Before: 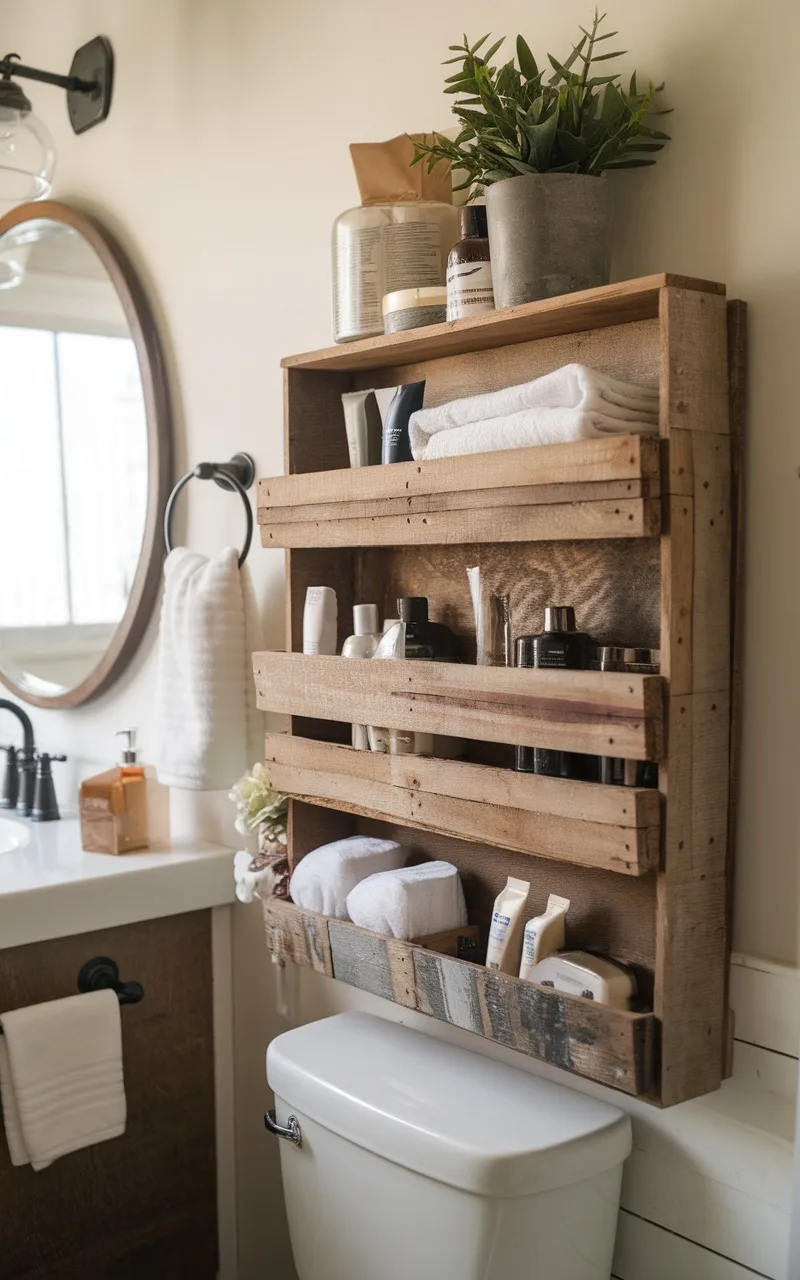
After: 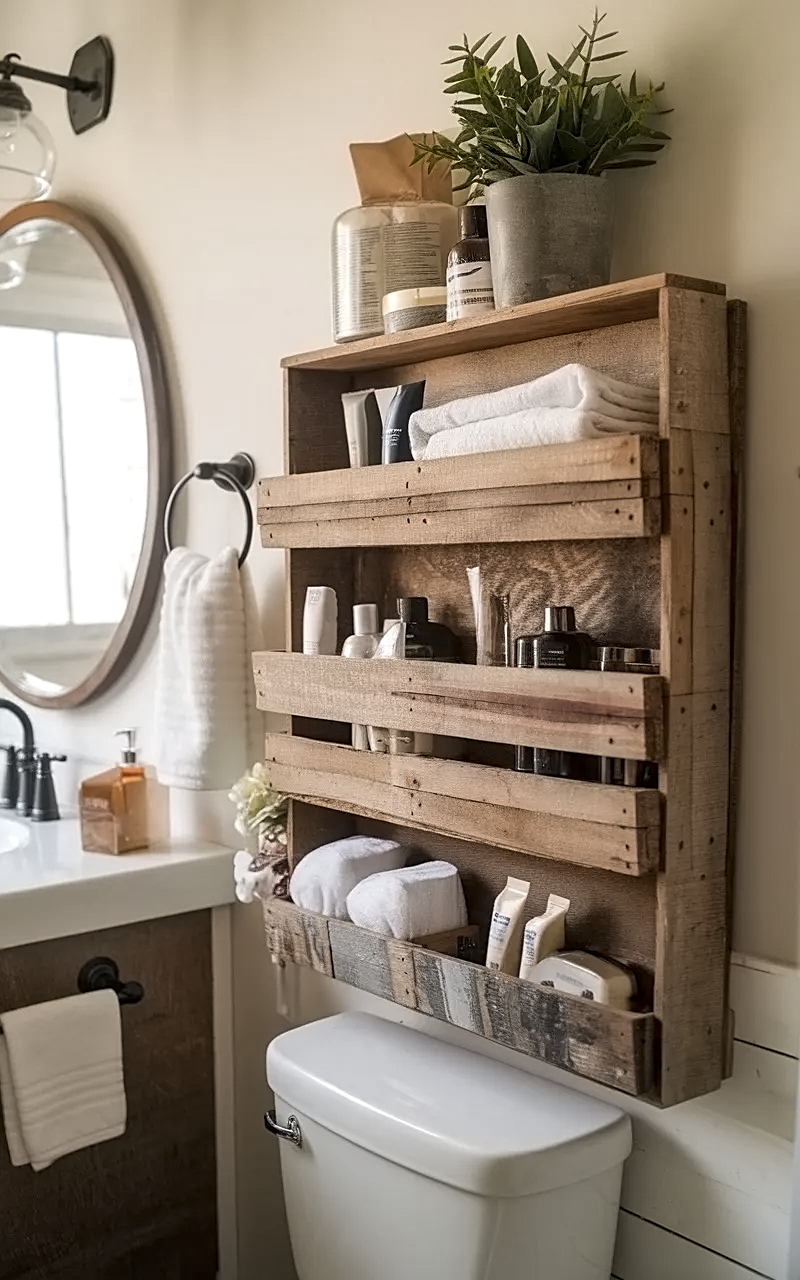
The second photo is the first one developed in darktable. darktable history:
sharpen: on, module defaults
levels: mode automatic
local contrast: highlights 100%, shadows 100%, detail 131%, midtone range 0.2
shadows and highlights: shadows 20.55, highlights -20.99, soften with gaussian
contrast equalizer: y [[0.5 ×6], [0.5 ×6], [0.5 ×6], [0 ×6], [0, 0.039, 0.251, 0.29, 0.293, 0.292]]
